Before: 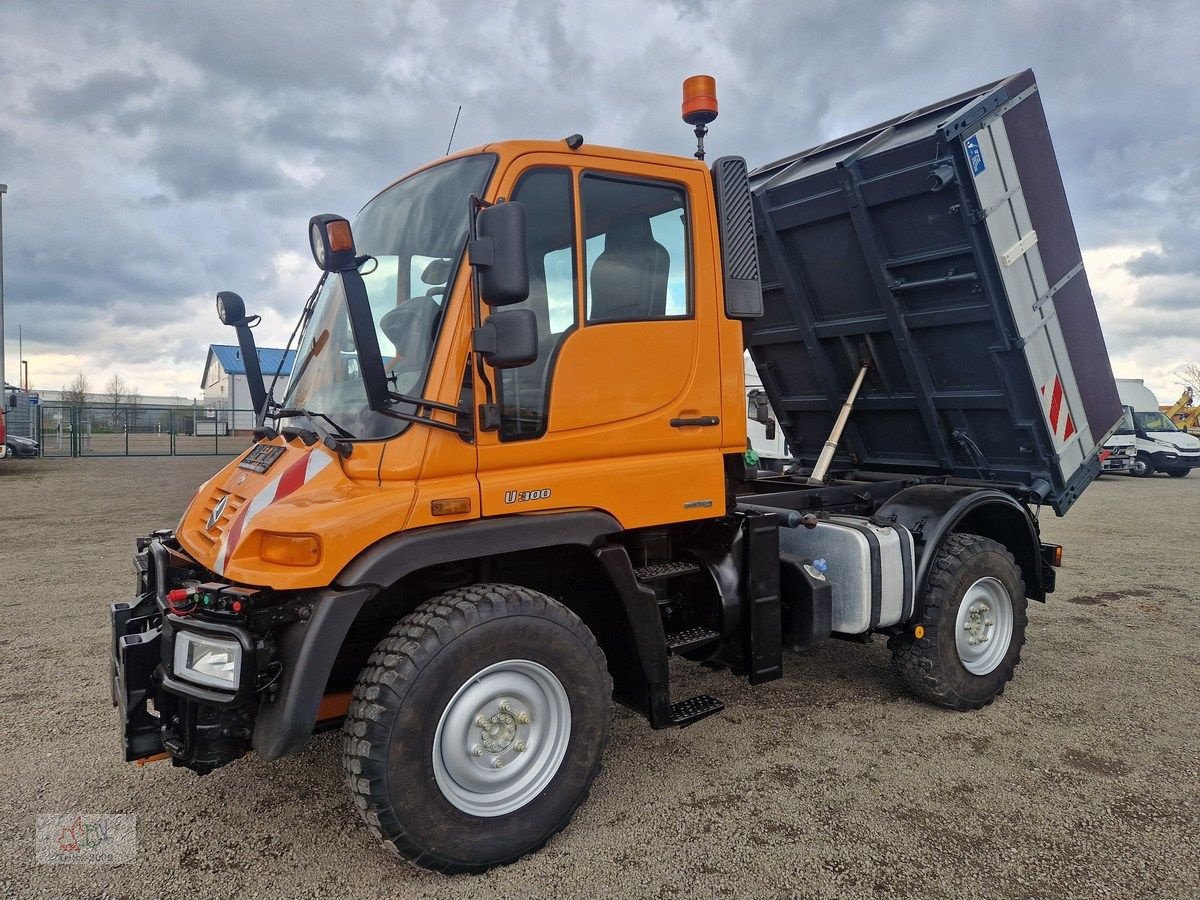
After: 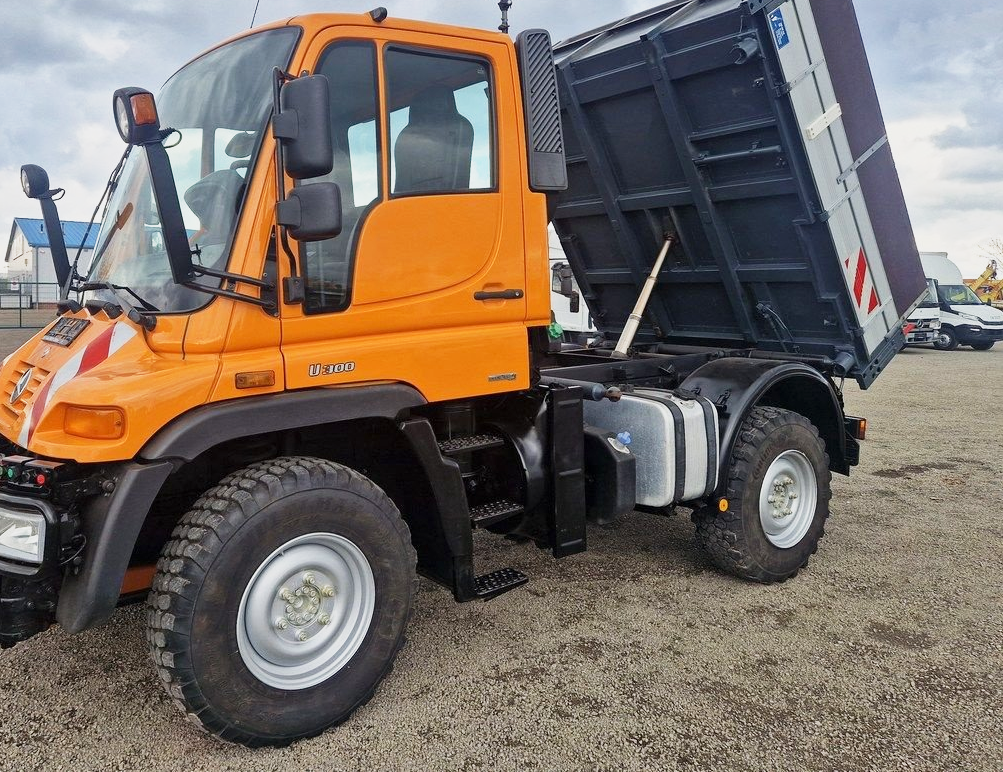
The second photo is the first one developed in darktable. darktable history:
base curve: curves: ch0 [(0, 0) (0.088, 0.125) (0.176, 0.251) (0.354, 0.501) (0.613, 0.749) (1, 0.877)], preserve colors none
crop: left 16.371%, top 14.192%
